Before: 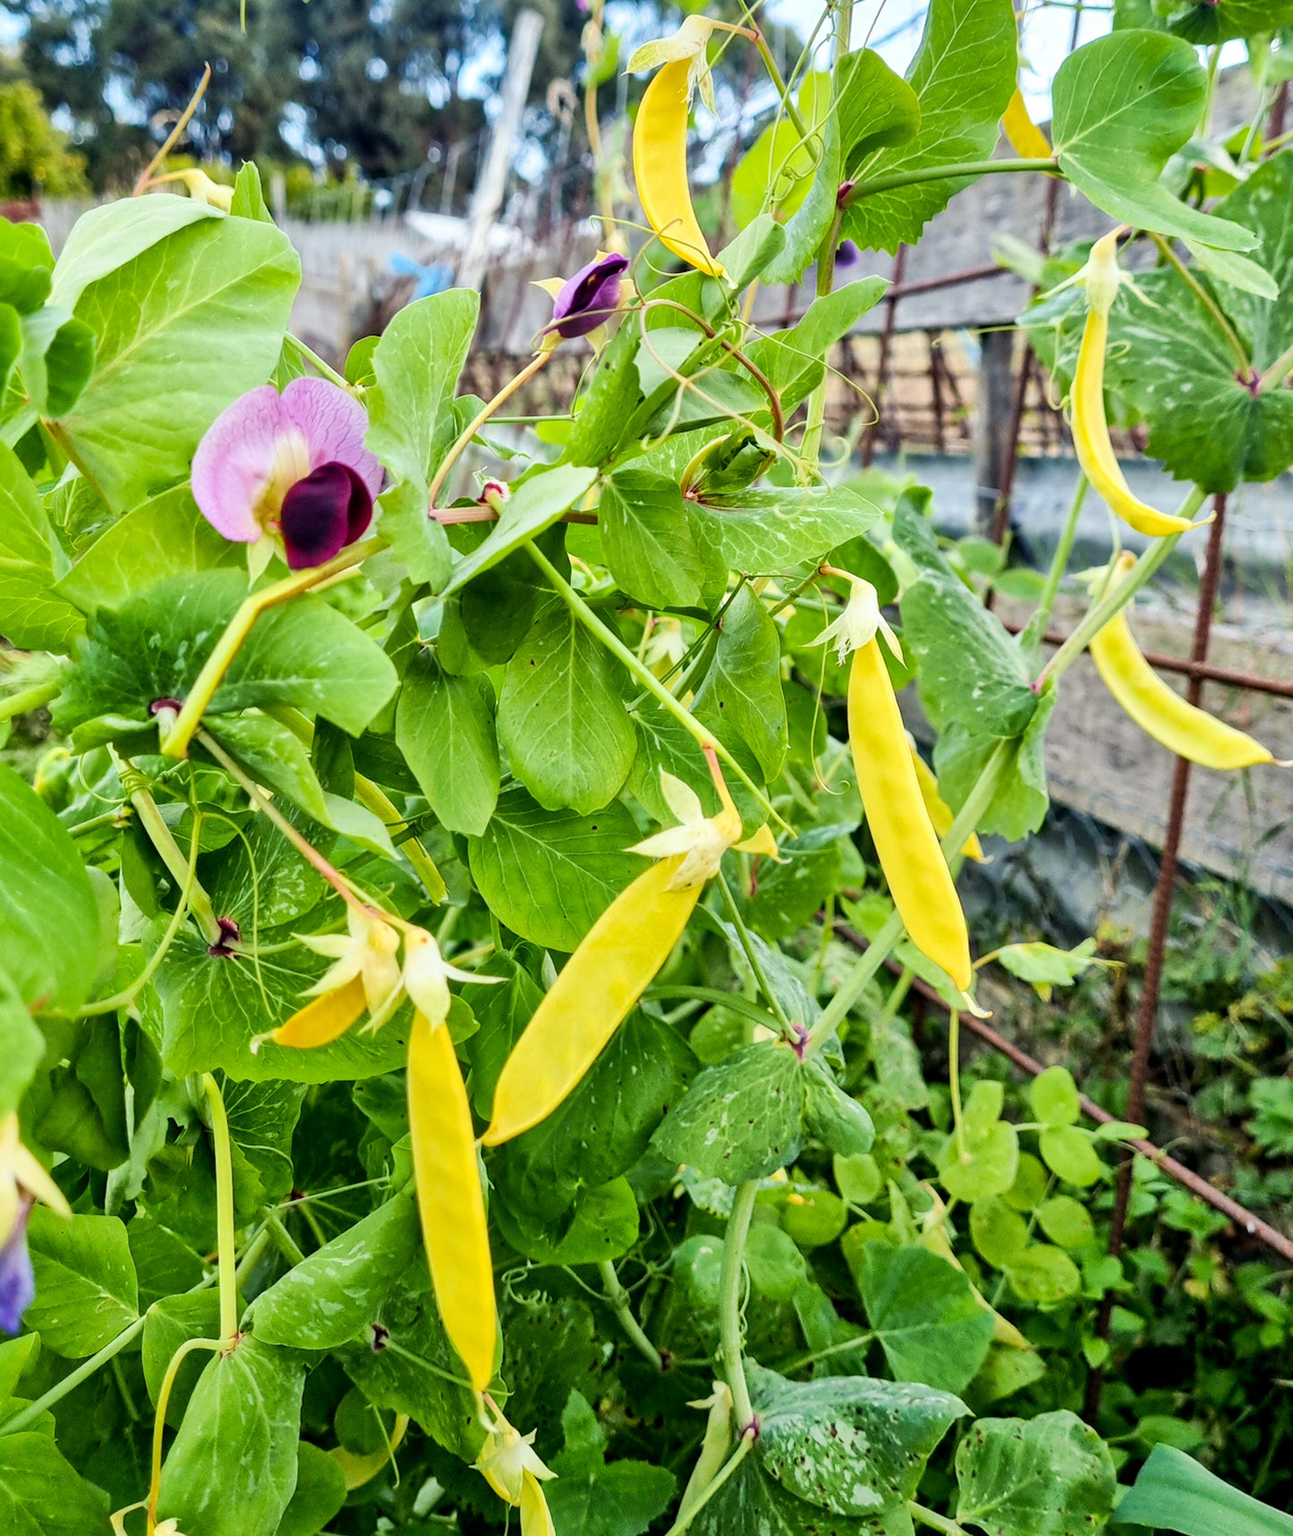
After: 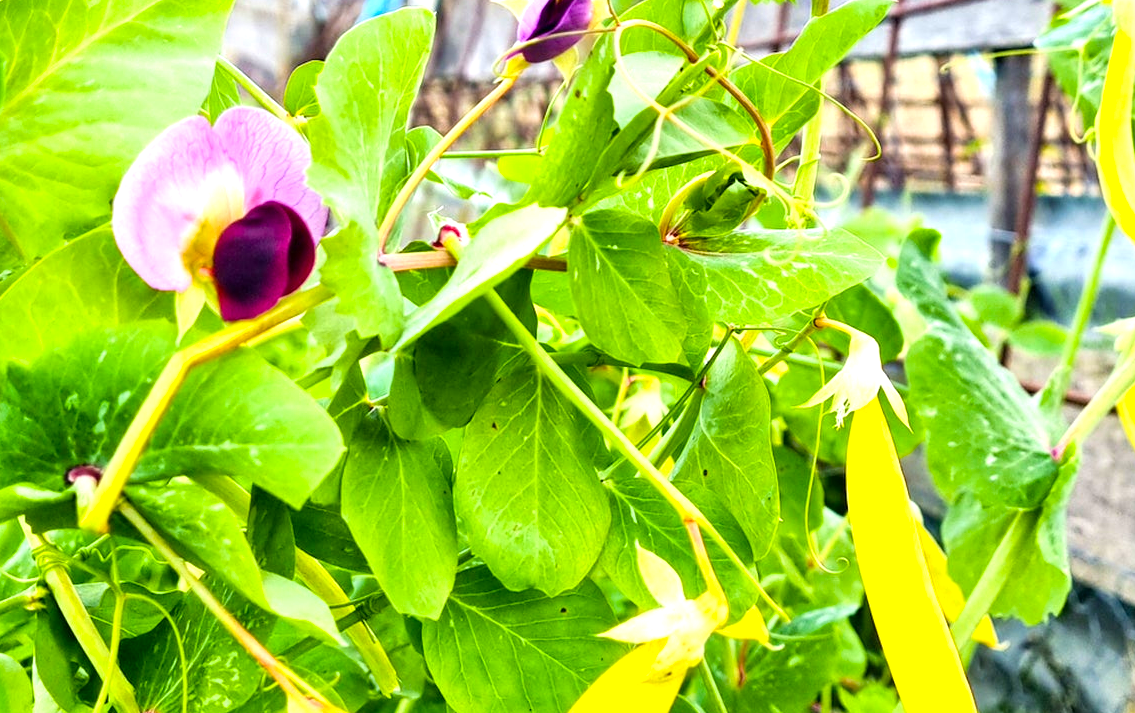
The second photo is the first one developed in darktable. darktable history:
exposure: black level correction 0, exposure 0.7 EV, compensate exposure bias true, compensate highlight preservation false
crop: left 7.036%, top 18.398%, right 14.379%, bottom 40.043%
color balance rgb: perceptual saturation grading › global saturation 20%, global vibrance 20%
